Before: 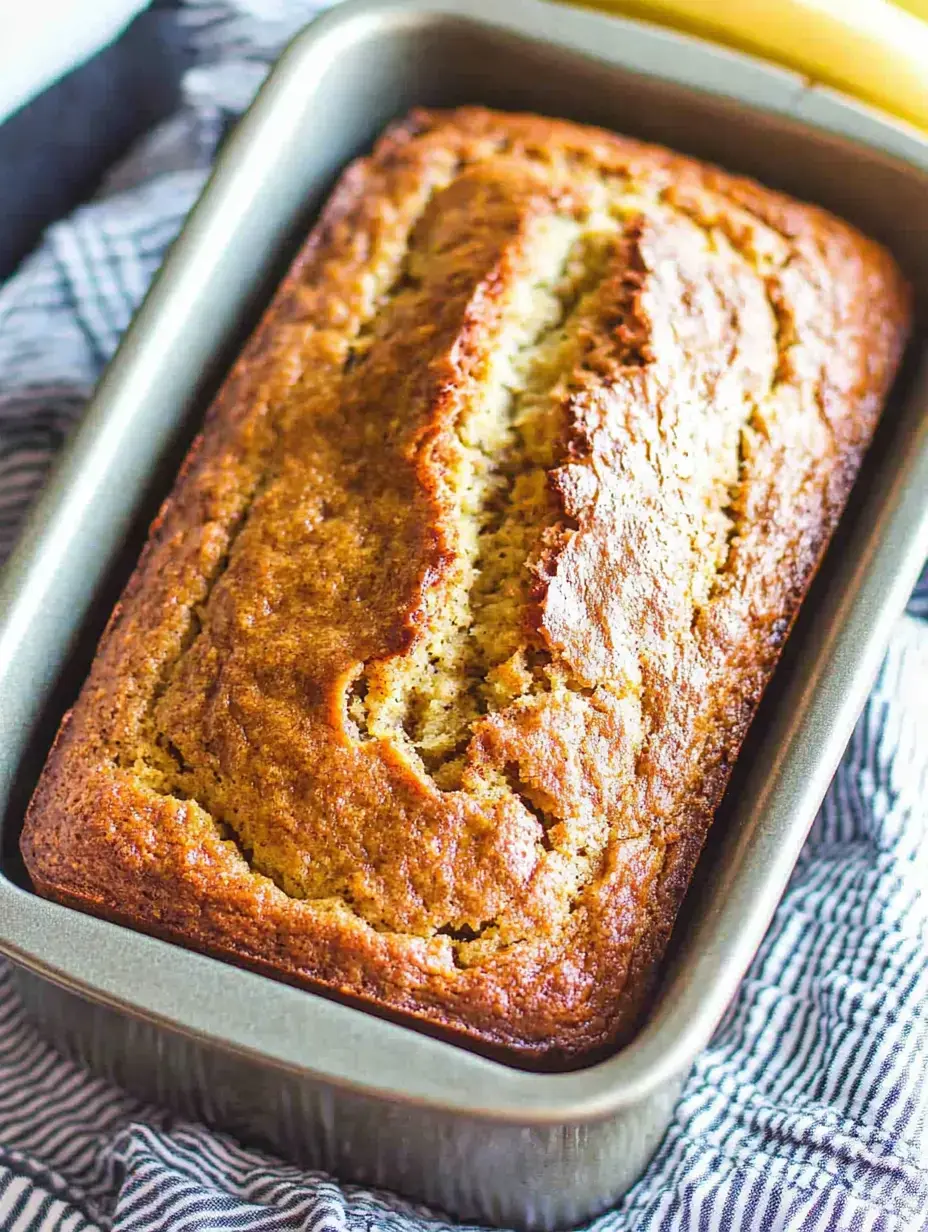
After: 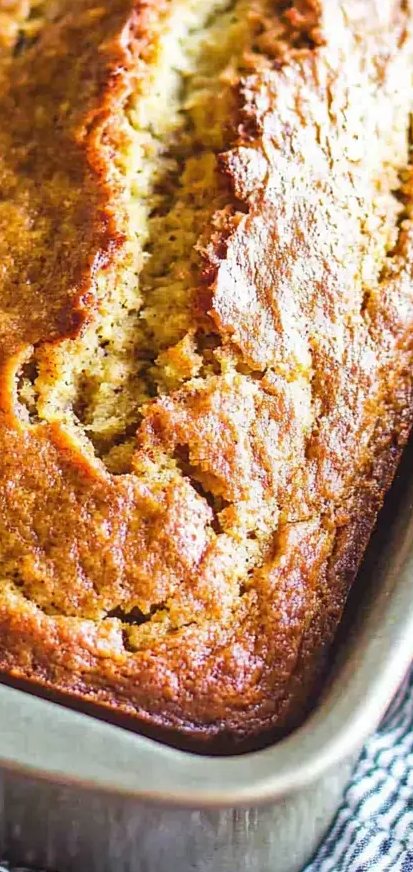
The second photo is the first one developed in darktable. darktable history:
crop: left 35.645%, top 25.811%, right 19.847%, bottom 3.395%
